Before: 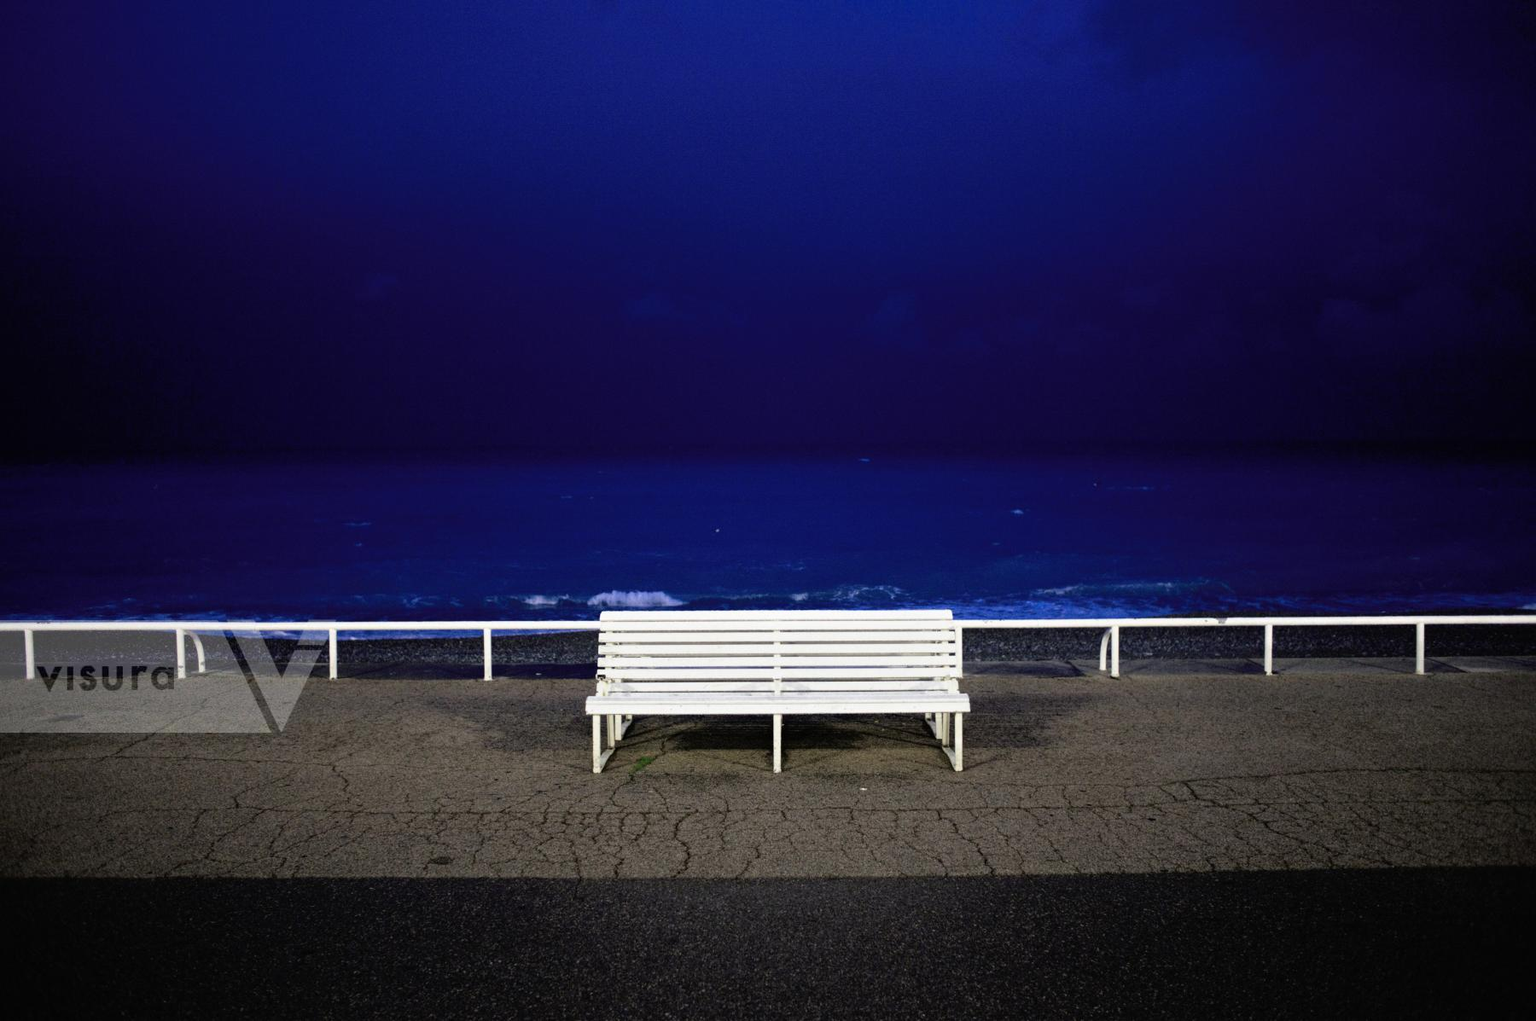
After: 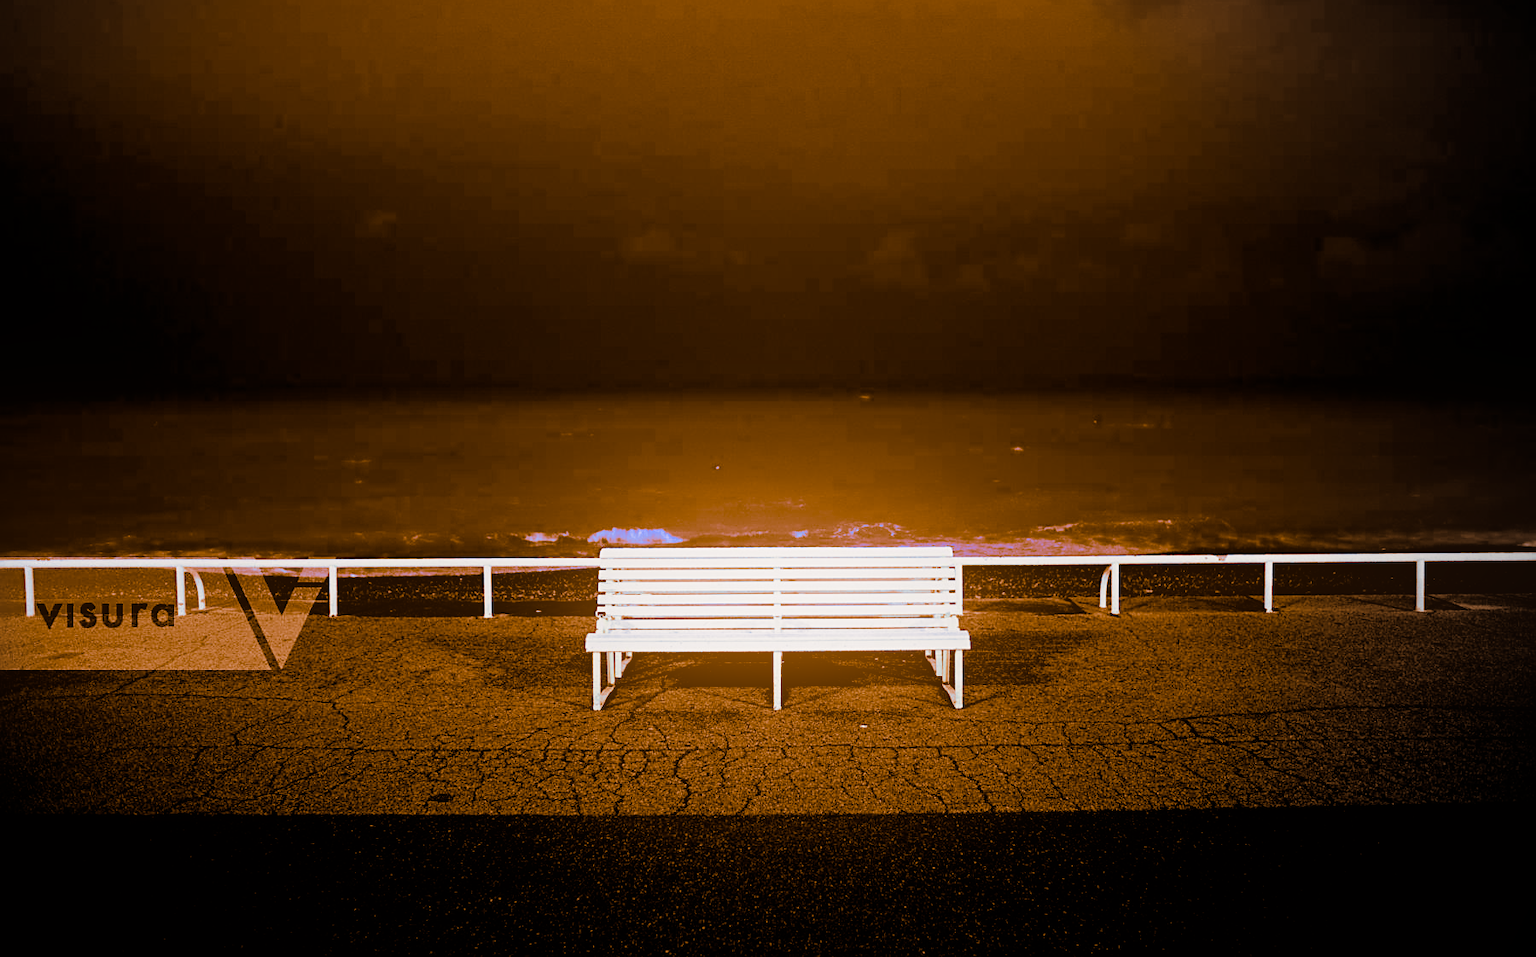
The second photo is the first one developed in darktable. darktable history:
bloom: on, module defaults
filmic rgb: black relative exposure -5 EV, hardness 2.88, contrast 1.3, highlights saturation mix -30%
crop and rotate: top 6.25%
white balance: red 0.926, green 1.003, blue 1.133
split-toning: shadows › hue 26°, shadows › saturation 0.92, highlights › hue 40°, highlights › saturation 0.92, balance -63, compress 0%
sharpen: on, module defaults
vignetting: center (-0.15, 0.013)
